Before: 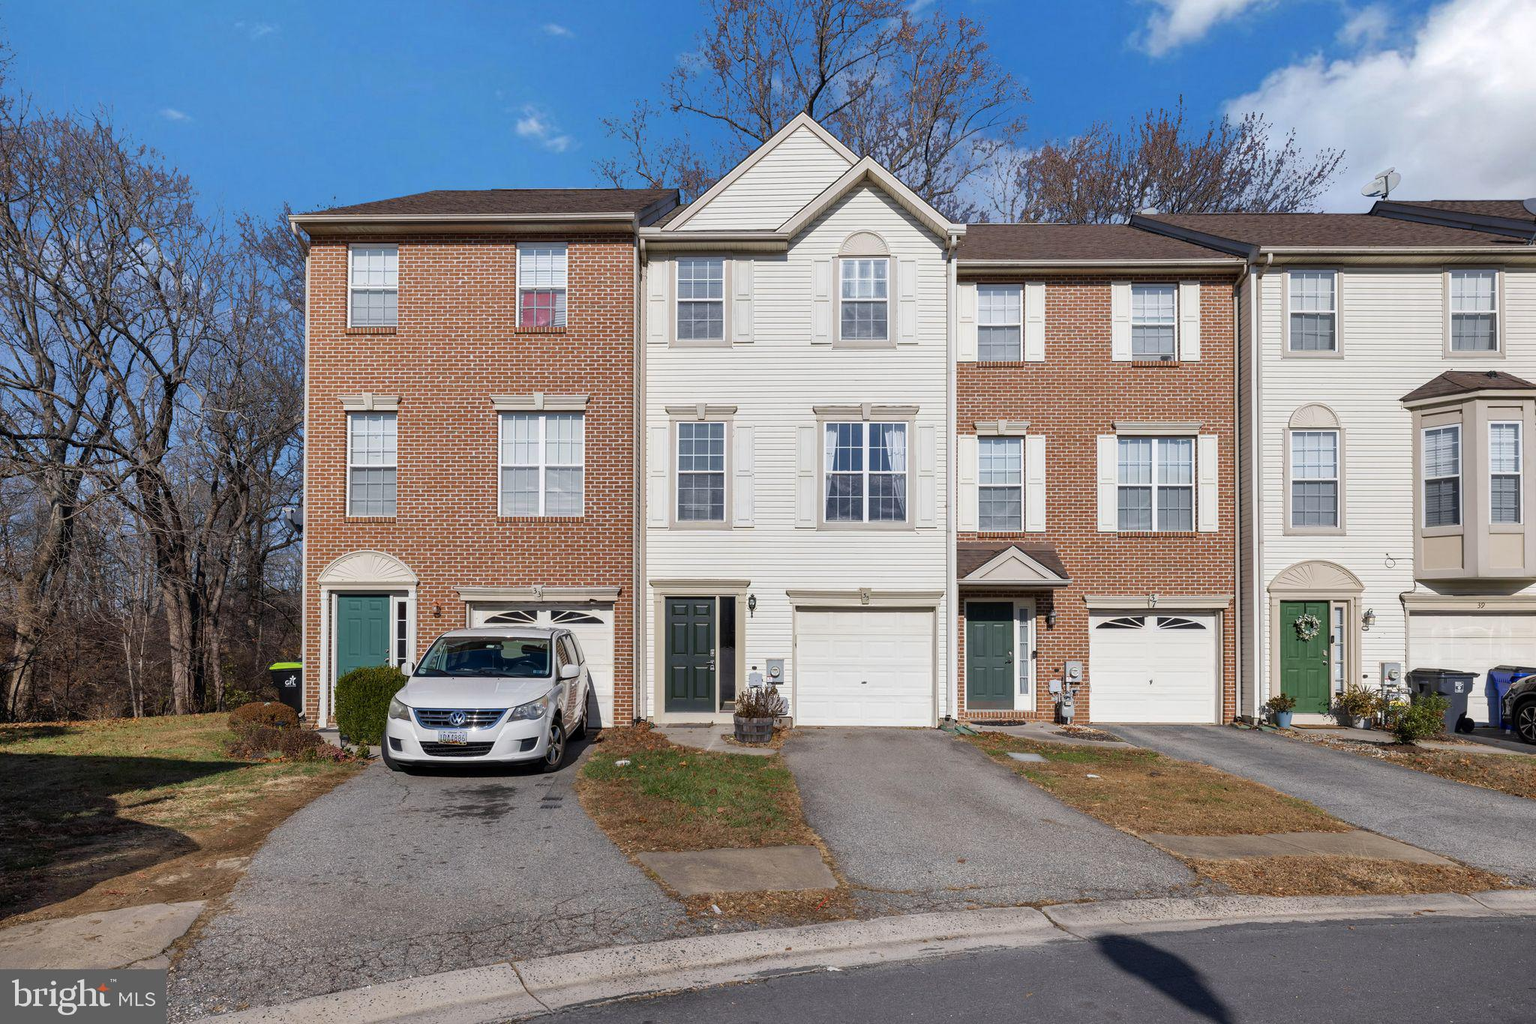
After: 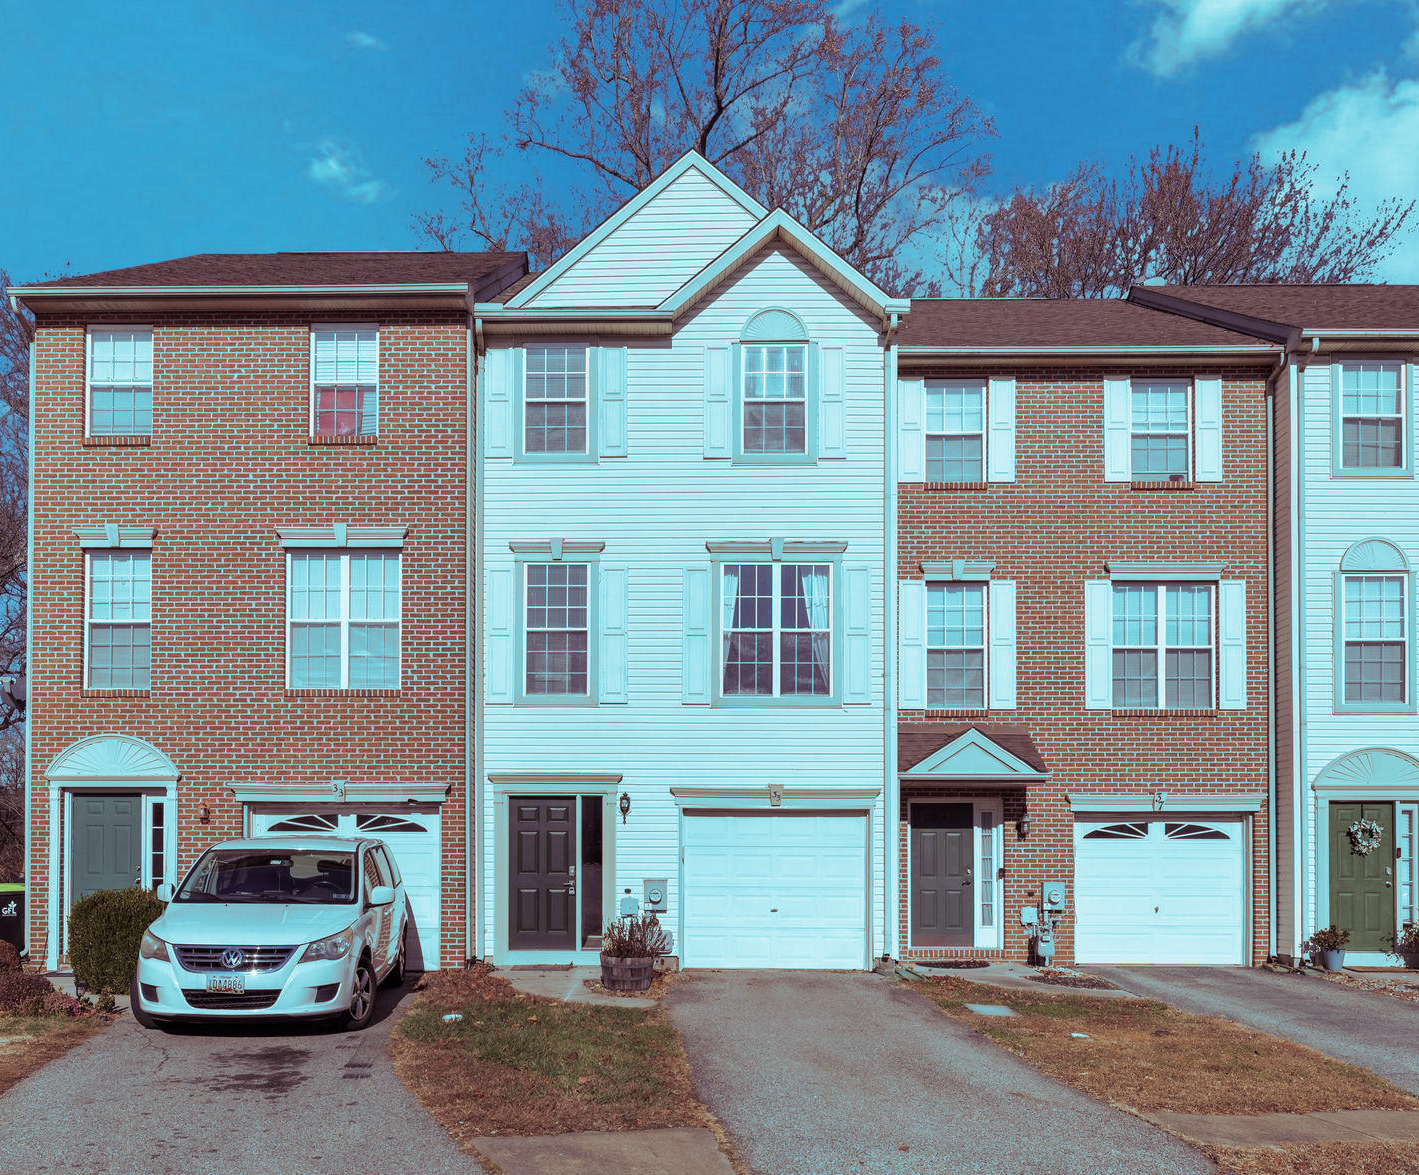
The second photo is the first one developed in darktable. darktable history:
crop: left 18.479%, right 12.2%, bottom 13.971%
split-toning: shadows › hue 327.6°, highlights › hue 198°, highlights › saturation 0.55, balance -21.25, compress 0%
